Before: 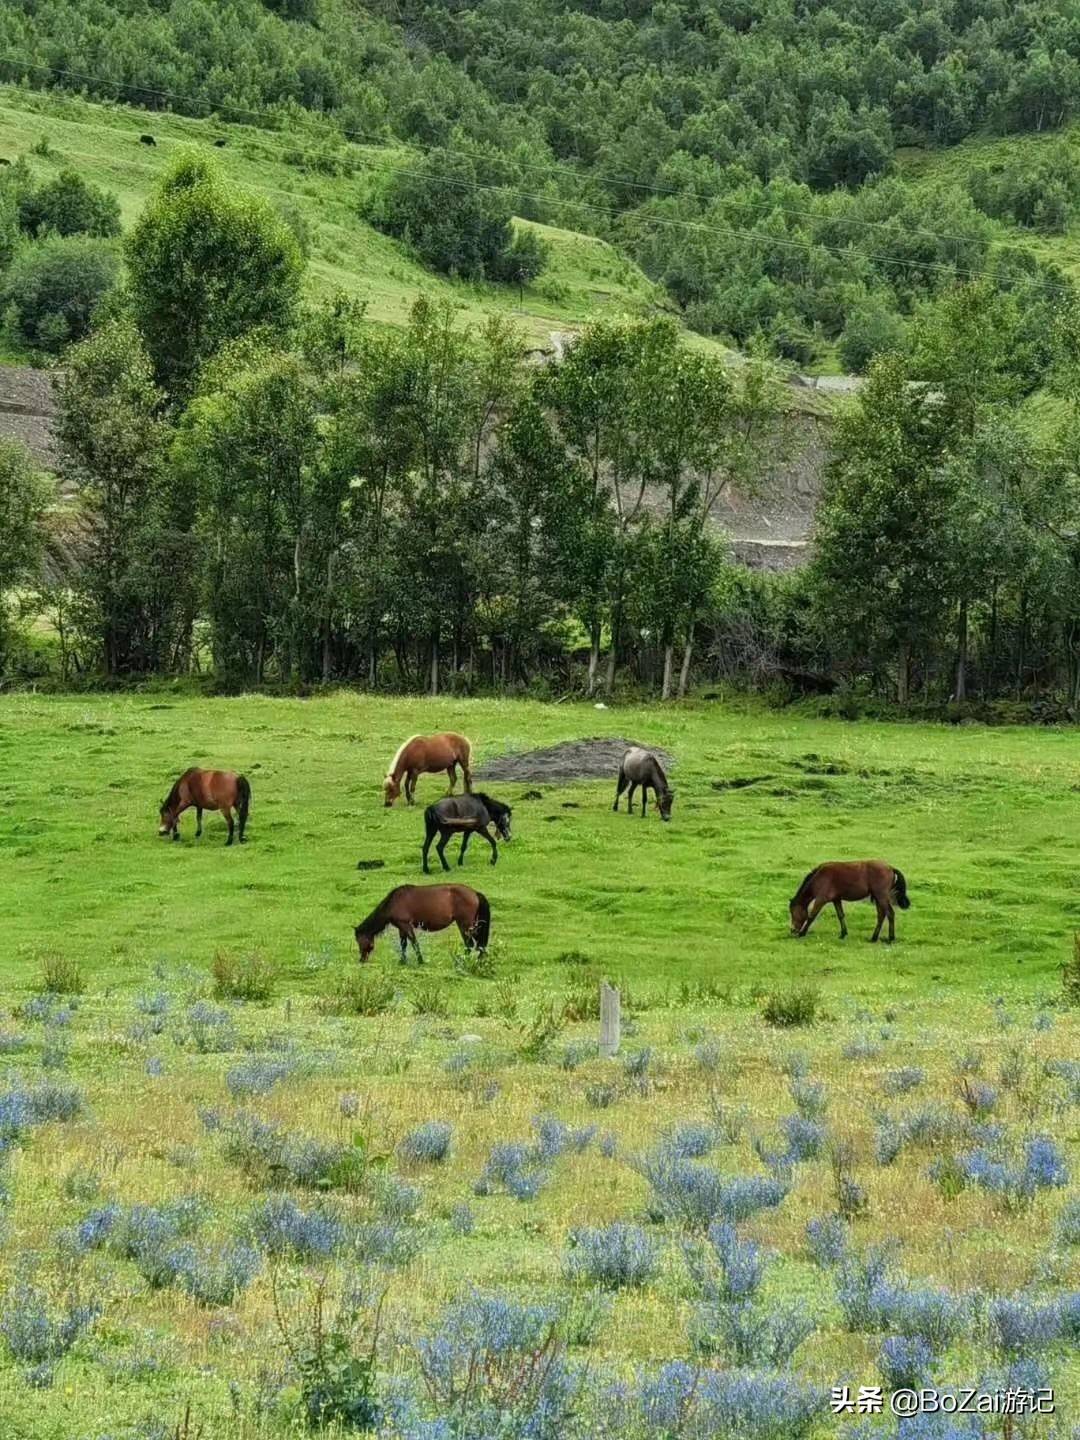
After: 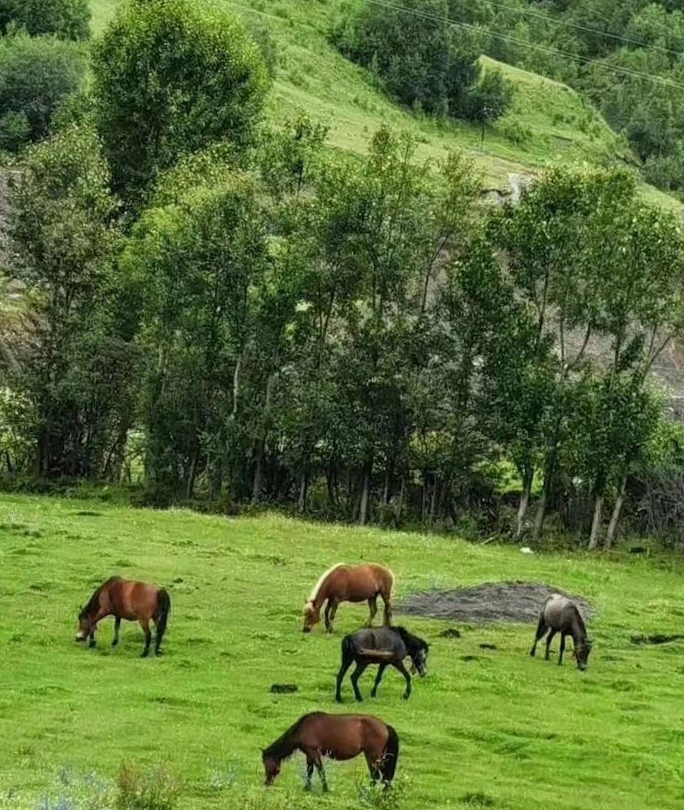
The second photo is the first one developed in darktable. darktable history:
crop and rotate: angle -4.94°, left 2.189%, top 6.935%, right 27.401%, bottom 30.548%
